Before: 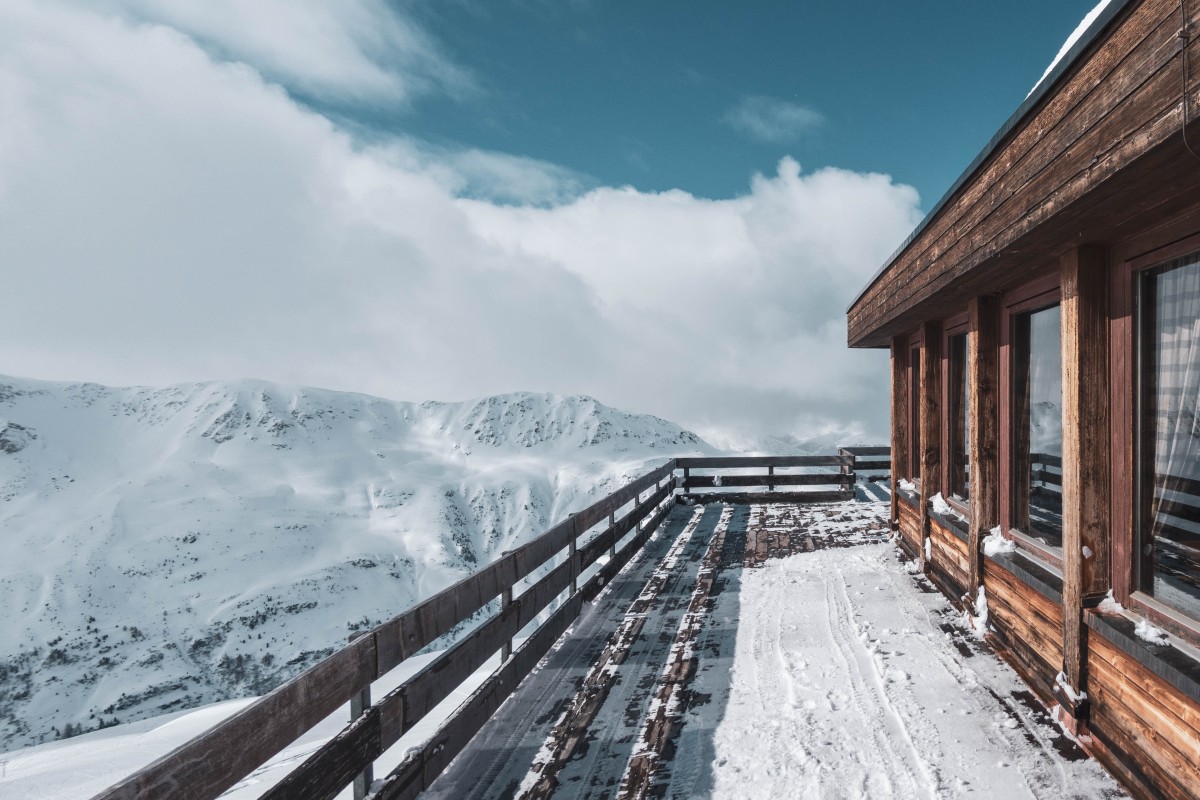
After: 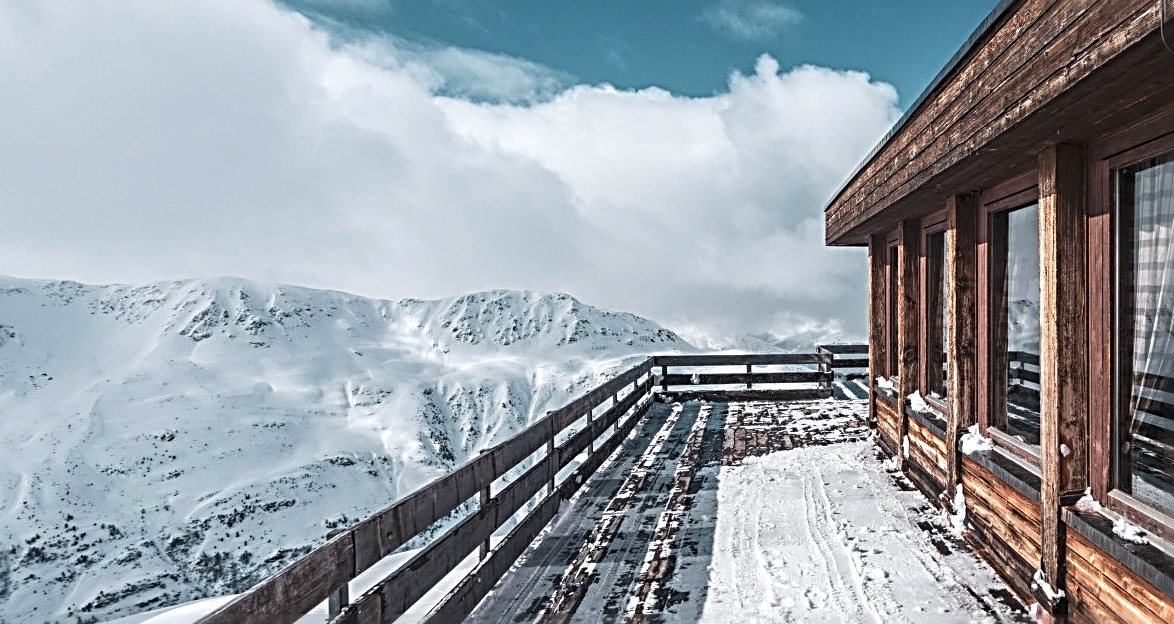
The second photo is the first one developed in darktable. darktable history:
local contrast: on, module defaults
sharpen: radius 3.718, amount 0.937
crop and rotate: left 1.847%, top 12.872%, right 0.298%, bottom 9.009%
exposure: exposure 0.203 EV, compensate highlight preservation false
